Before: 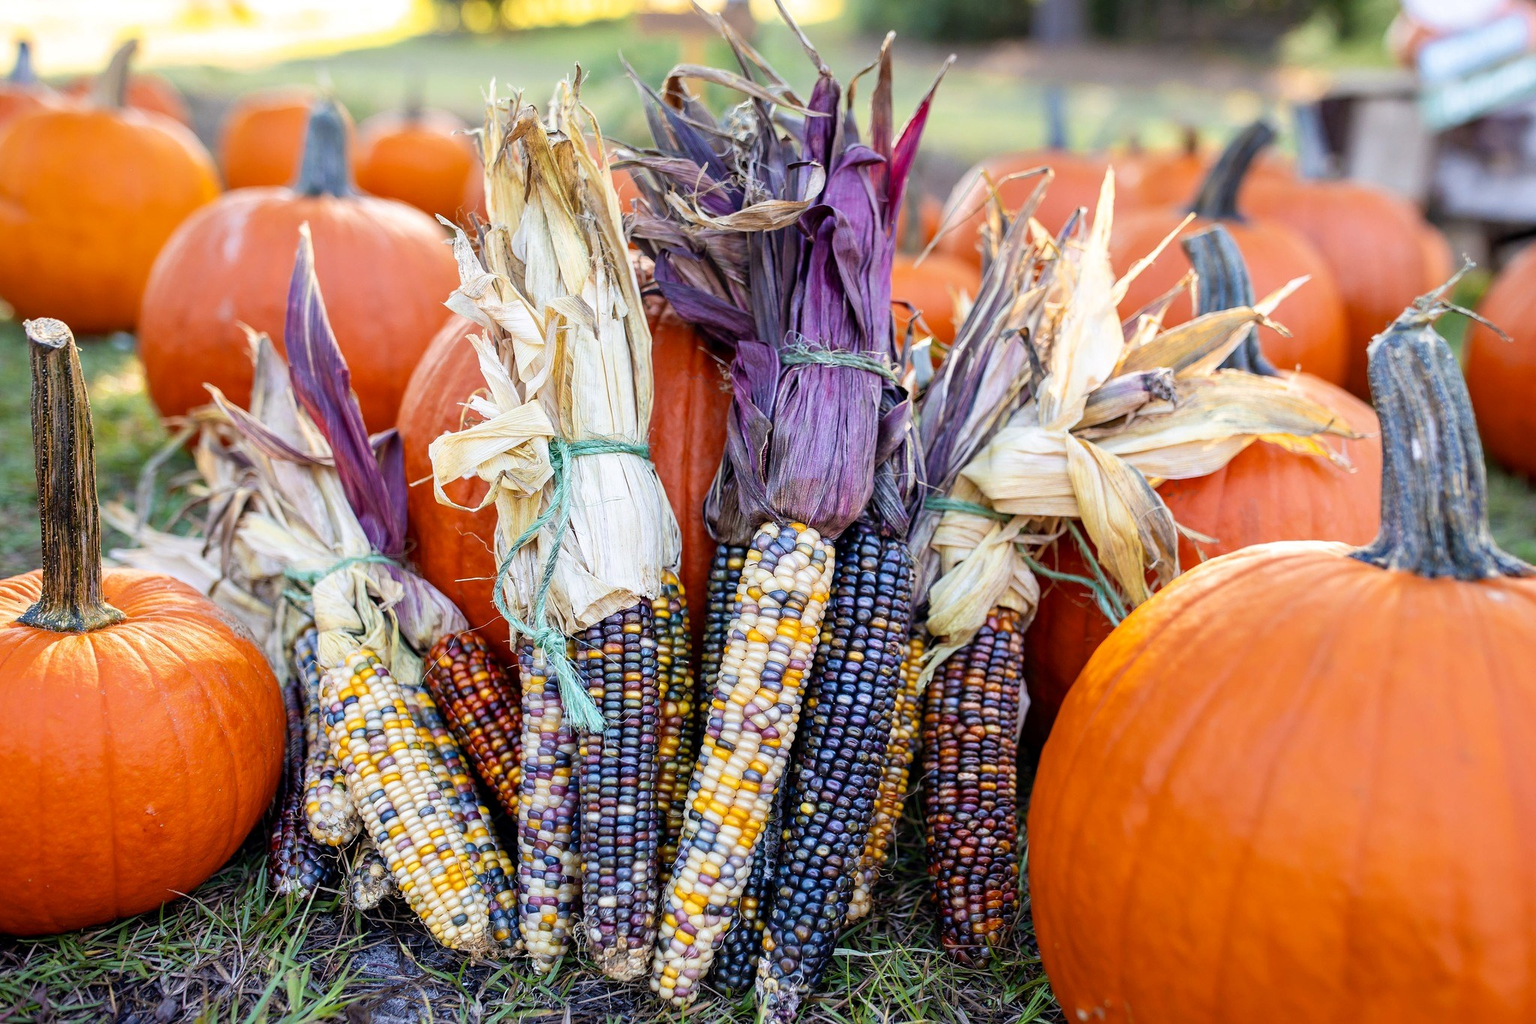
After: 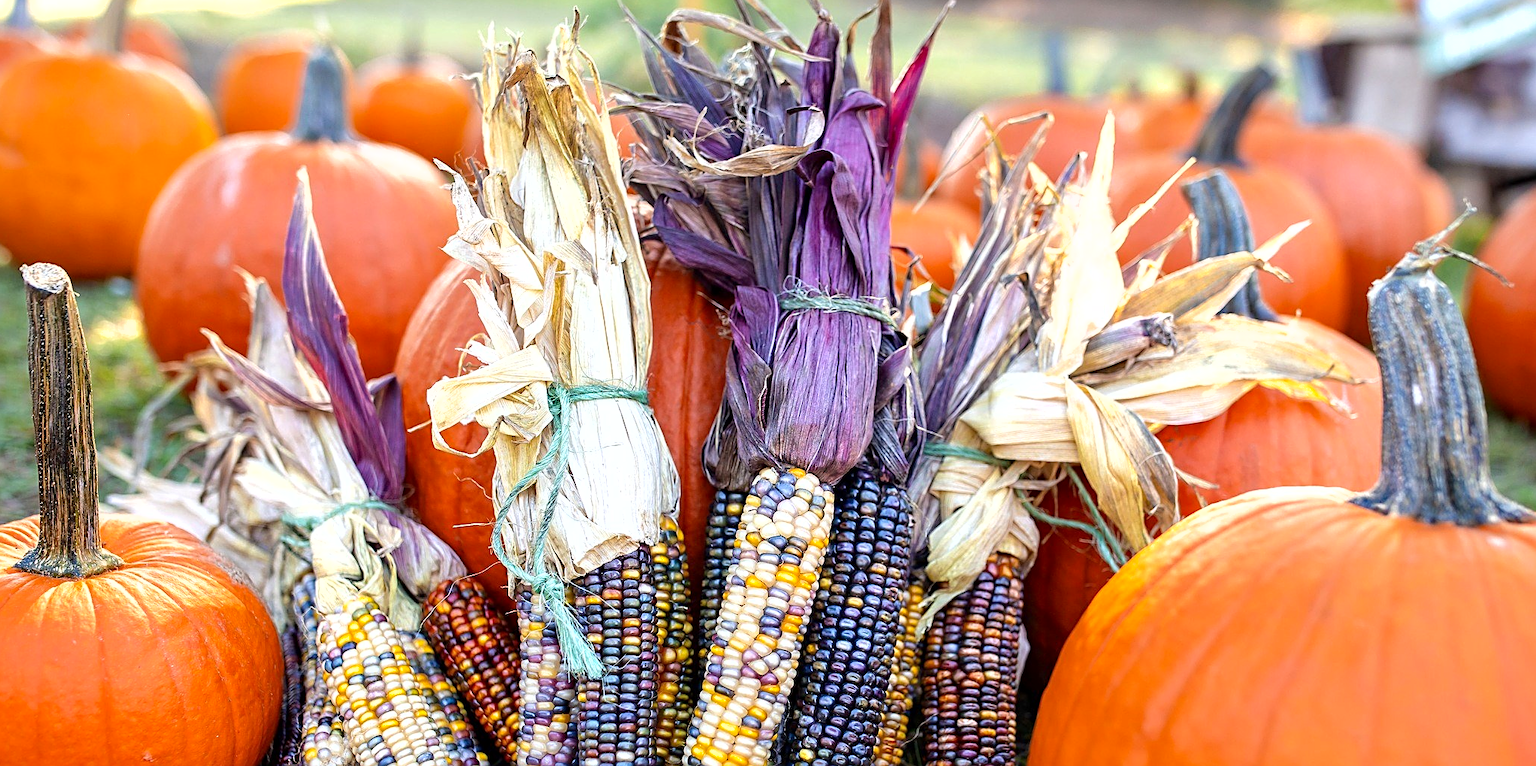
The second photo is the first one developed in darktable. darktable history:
shadows and highlights: shadows -20.59, white point adjustment -1.84, highlights -34.85
sharpen: on, module defaults
tone curve: curves: ch0 [(0, 0) (0.003, 0.003) (0.011, 0.011) (0.025, 0.024) (0.044, 0.044) (0.069, 0.068) (0.1, 0.098) (0.136, 0.133) (0.177, 0.174) (0.224, 0.22) (0.277, 0.272) (0.335, 0.329) (0.399, 0.392) (0.468, 0.46) (0.543, 0.546) (0.623, 0.626) (0.709, 0.711) (0.801, 0.802) (0.898, 0.898) (1, 1)], color space Lab, independent channels, preserve colors none
crop: left 0.237%, top 5.49%, bottom 19.832%
exposure: exposure 0.491 EV, compensate highlight preservation false
